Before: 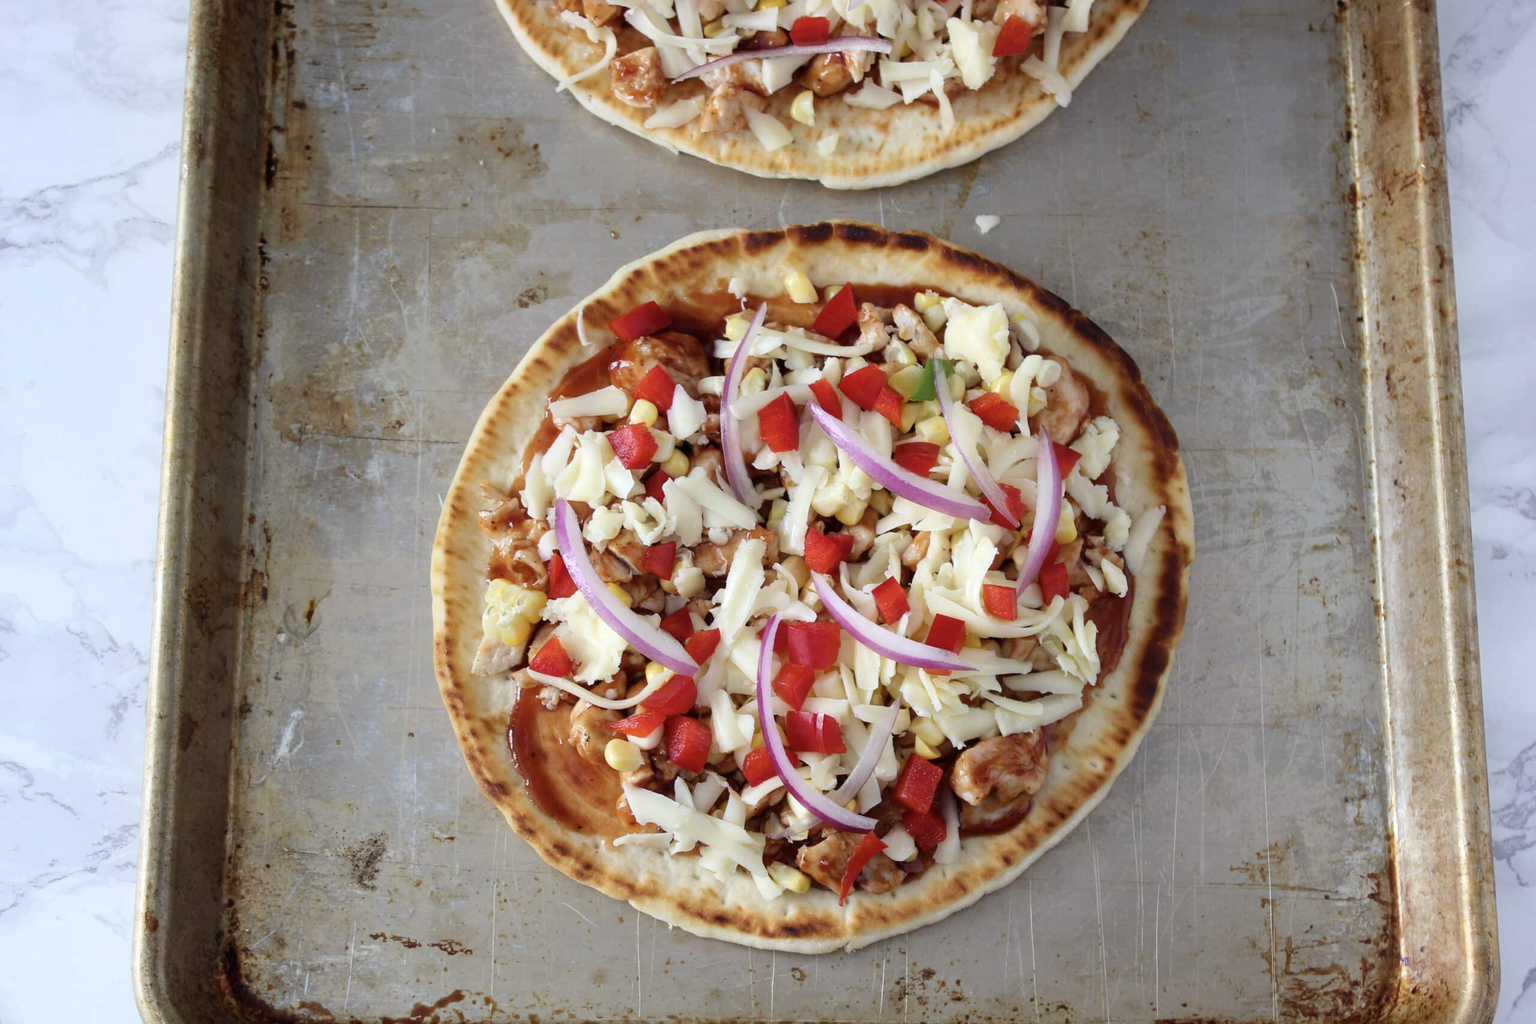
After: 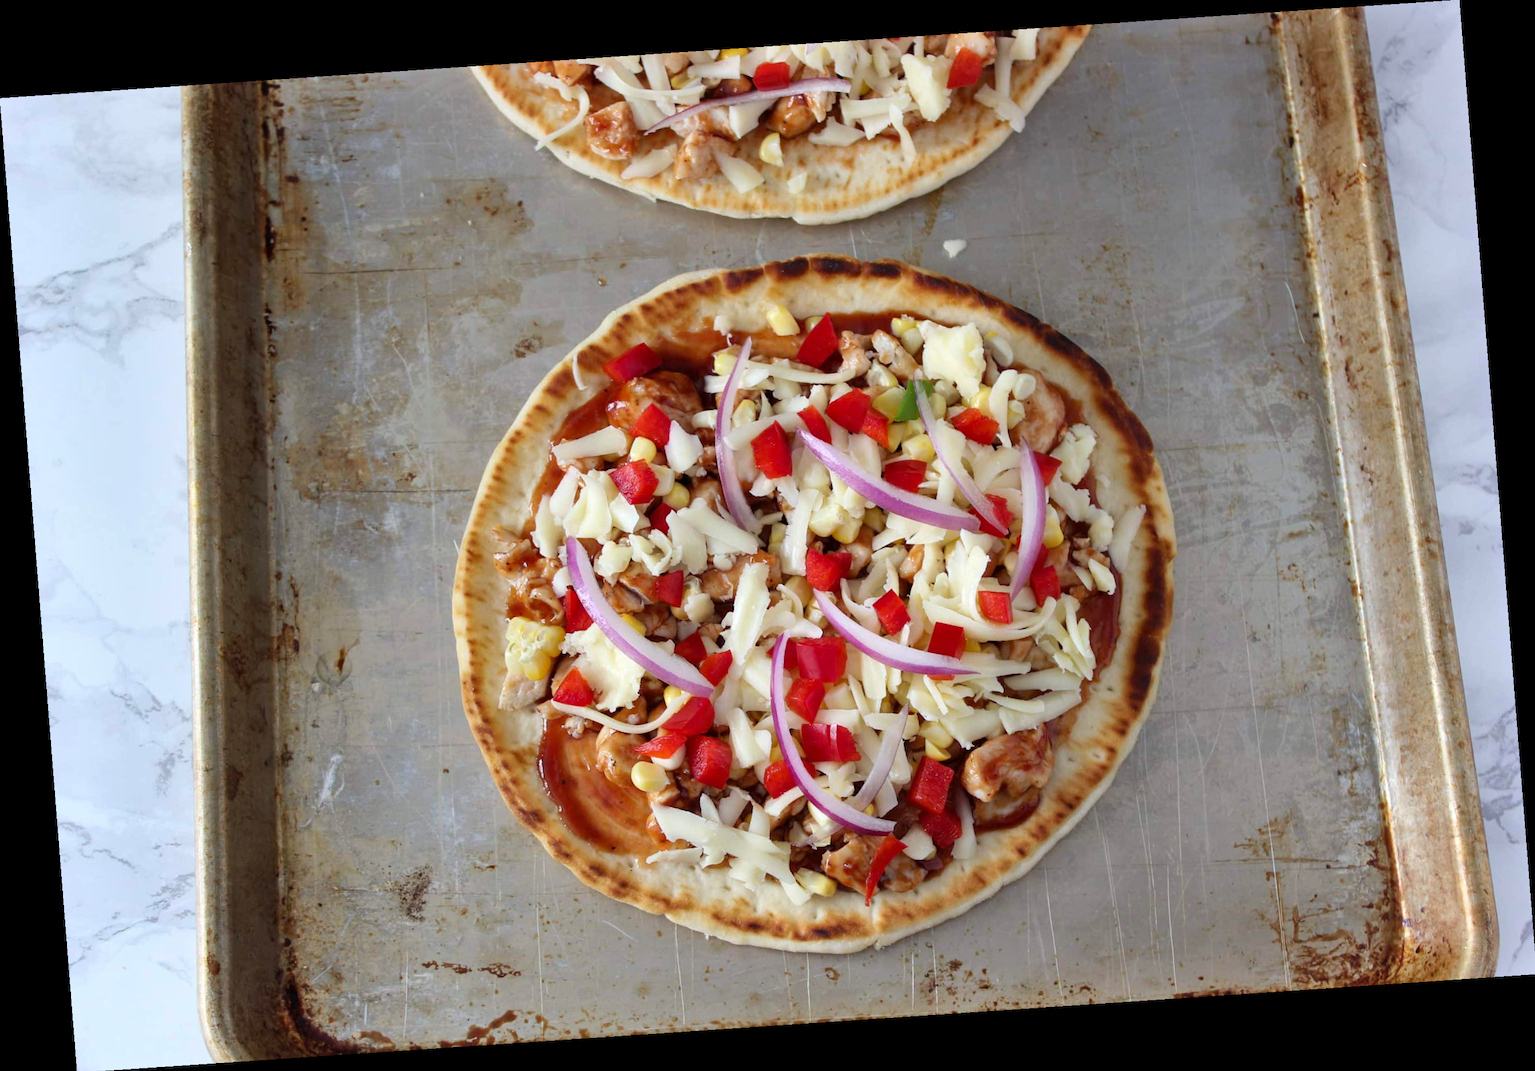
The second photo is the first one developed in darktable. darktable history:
shadows and highlights: shadows 52.42, soften with gaussian
rotate and perspective: rotation -4.2°, shear 0.006, automatic cropping off
